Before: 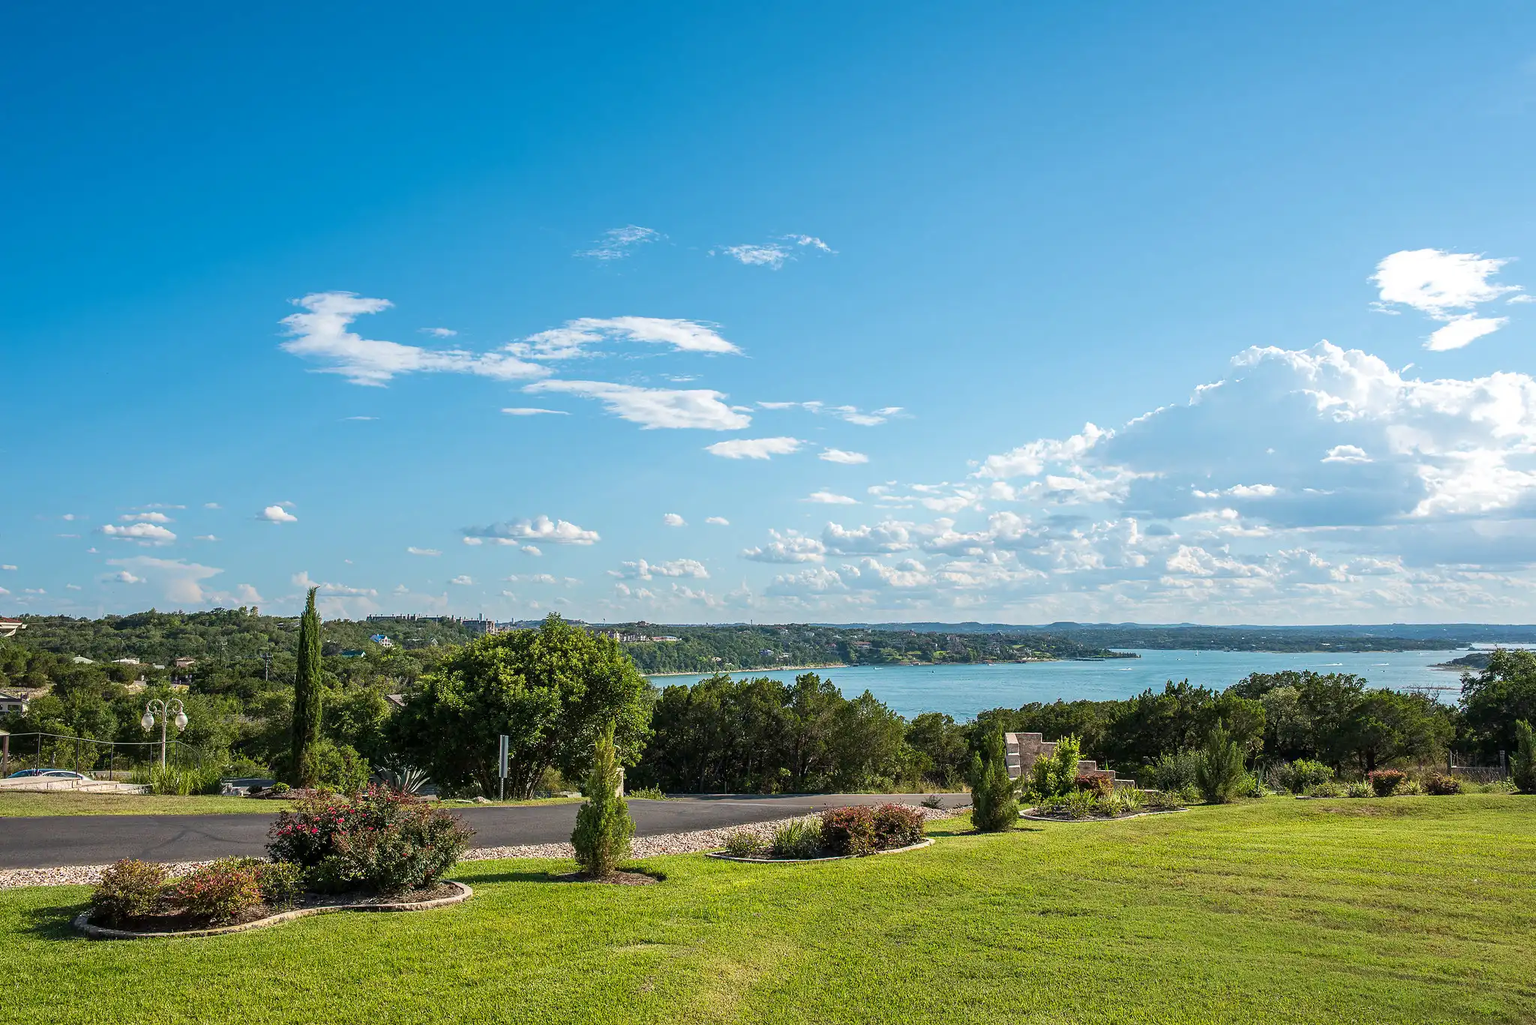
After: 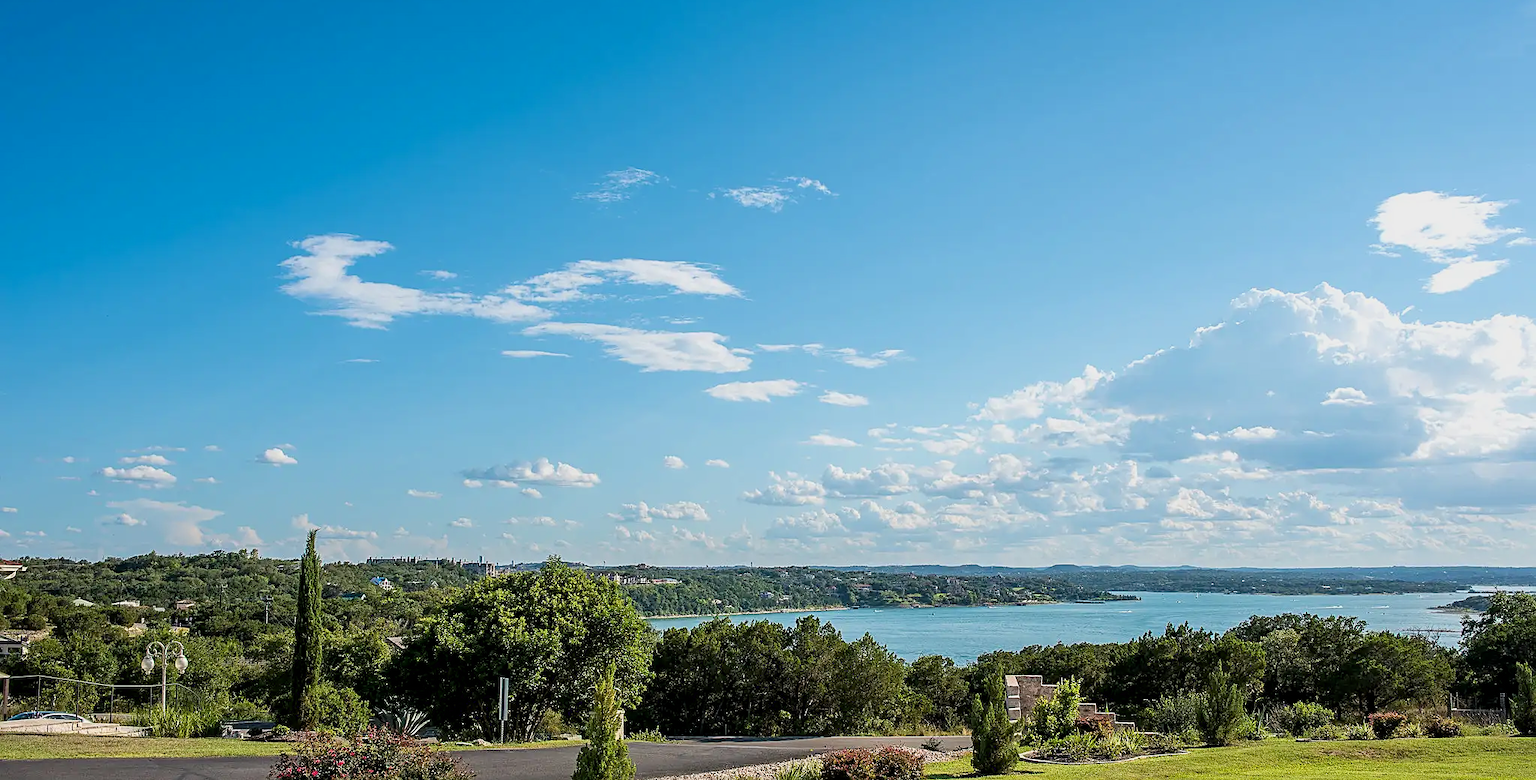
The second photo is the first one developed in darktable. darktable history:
exposure: black level correction 0.004, exposure 0.015 EV, compensate highlight preservation false
filmic rgb: black relative exposure -11.37 EV, white relative exposure 3.25 EV, hardness 6.71, color science v6 (2022)
sharpen: on, module defaults
crop: top 5.665%, bottom 18.111%
